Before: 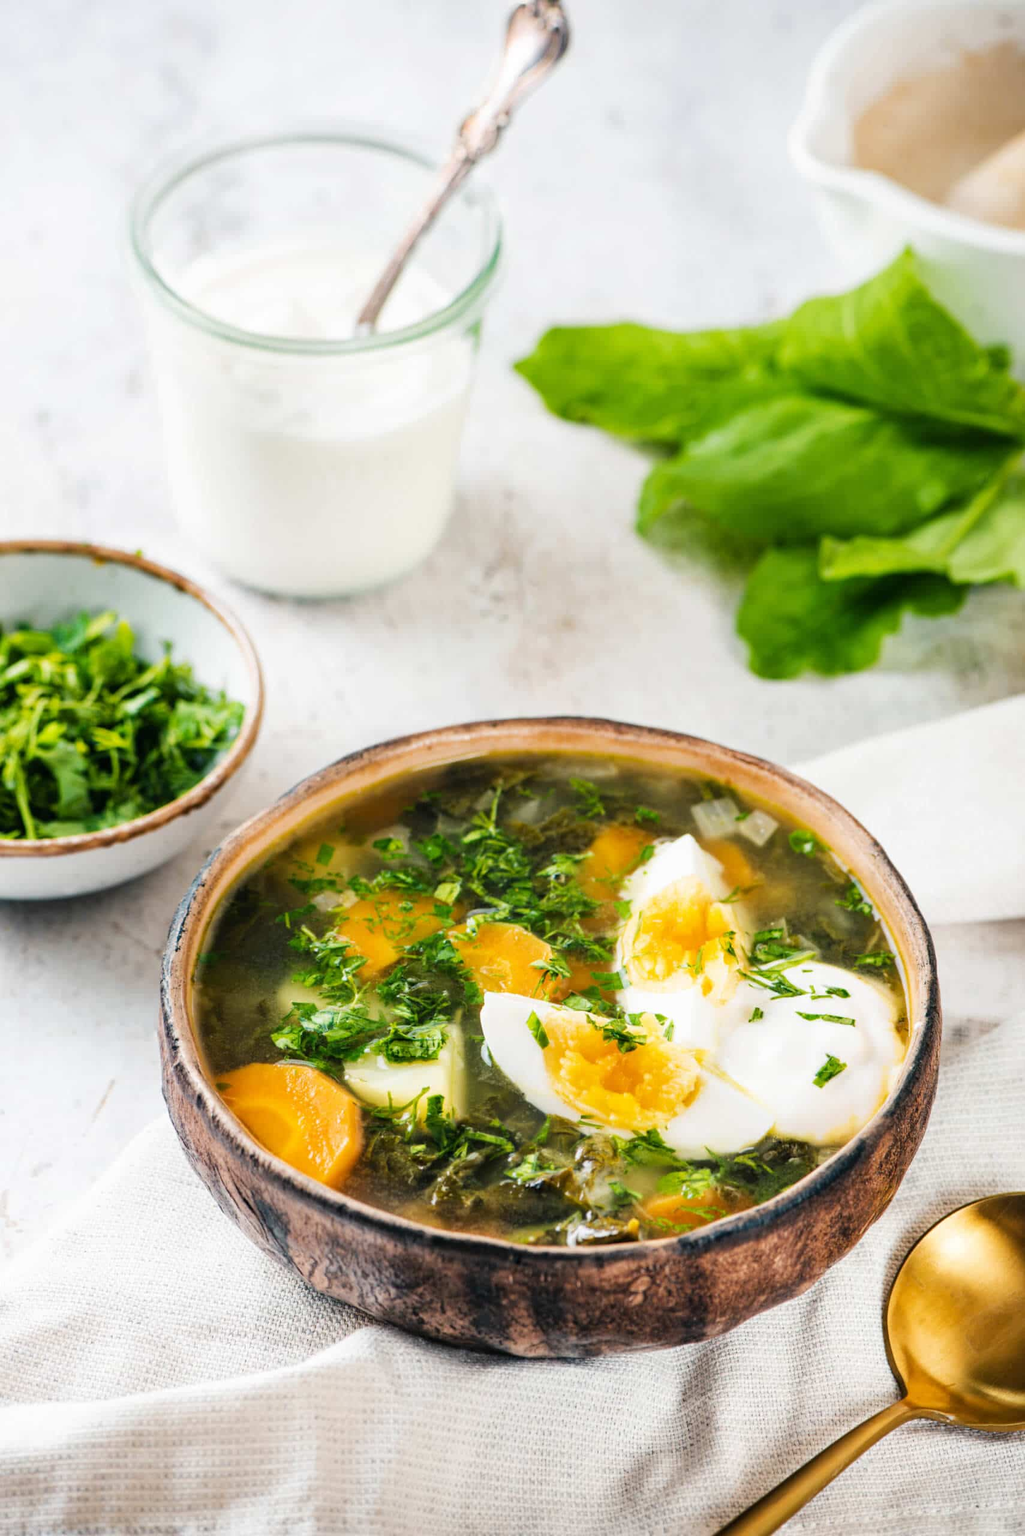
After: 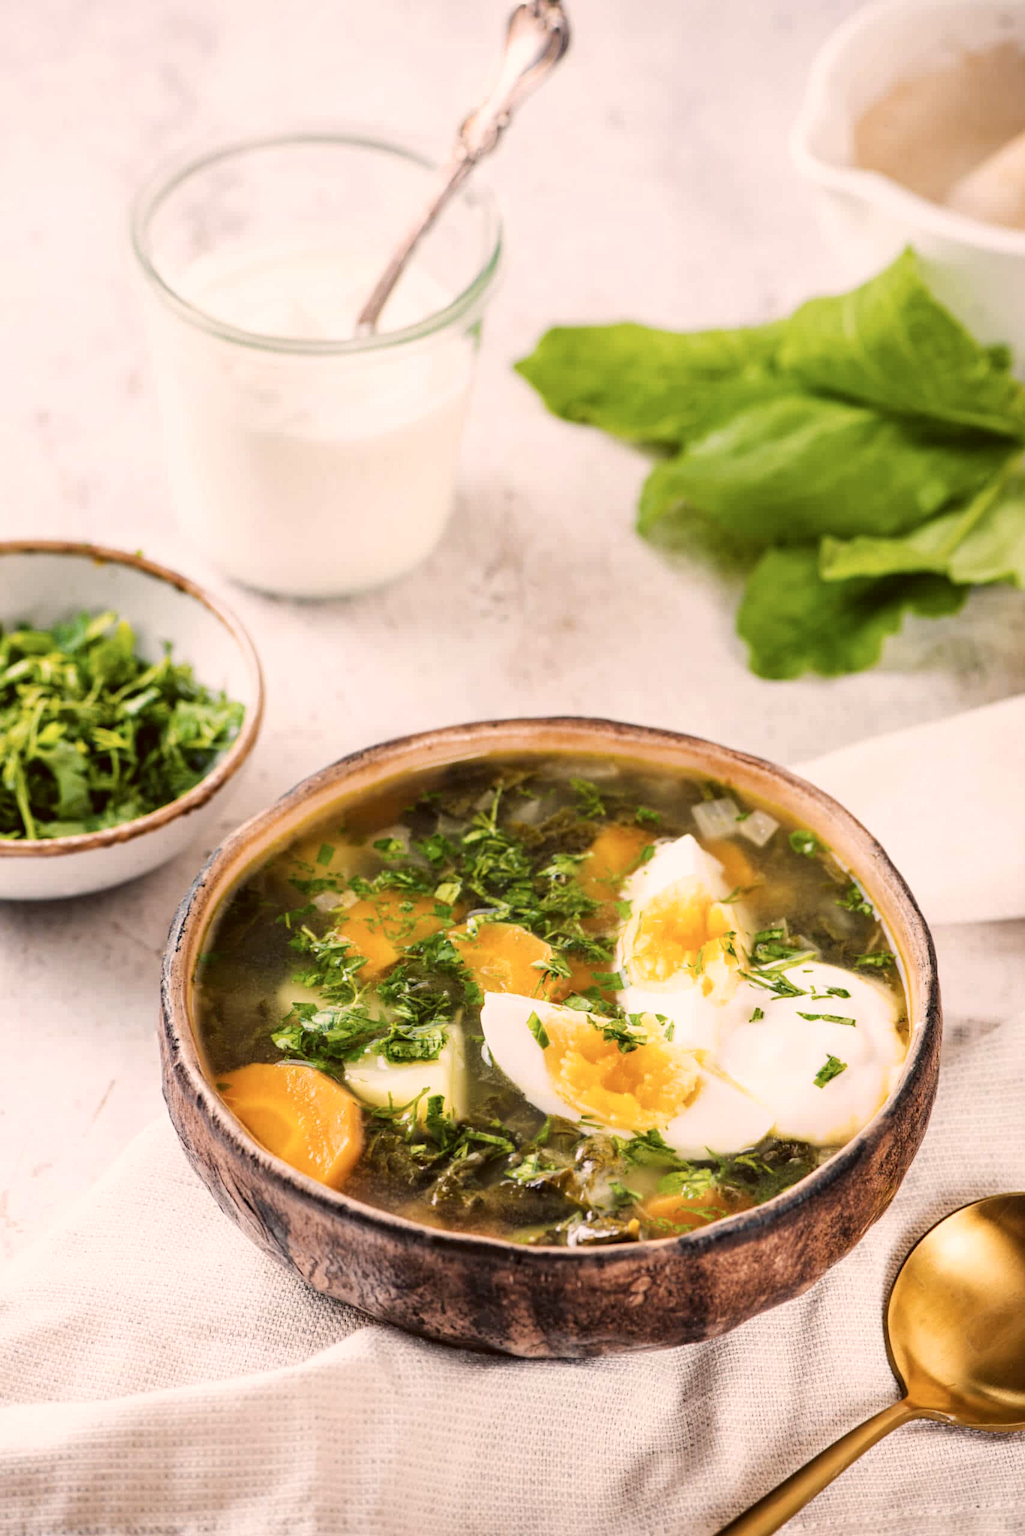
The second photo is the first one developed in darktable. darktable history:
color correction: highlights a* 10.17, highlights b* 9.76, shadows a* 8.95, shadows b* 8.01, saturation 0.792
